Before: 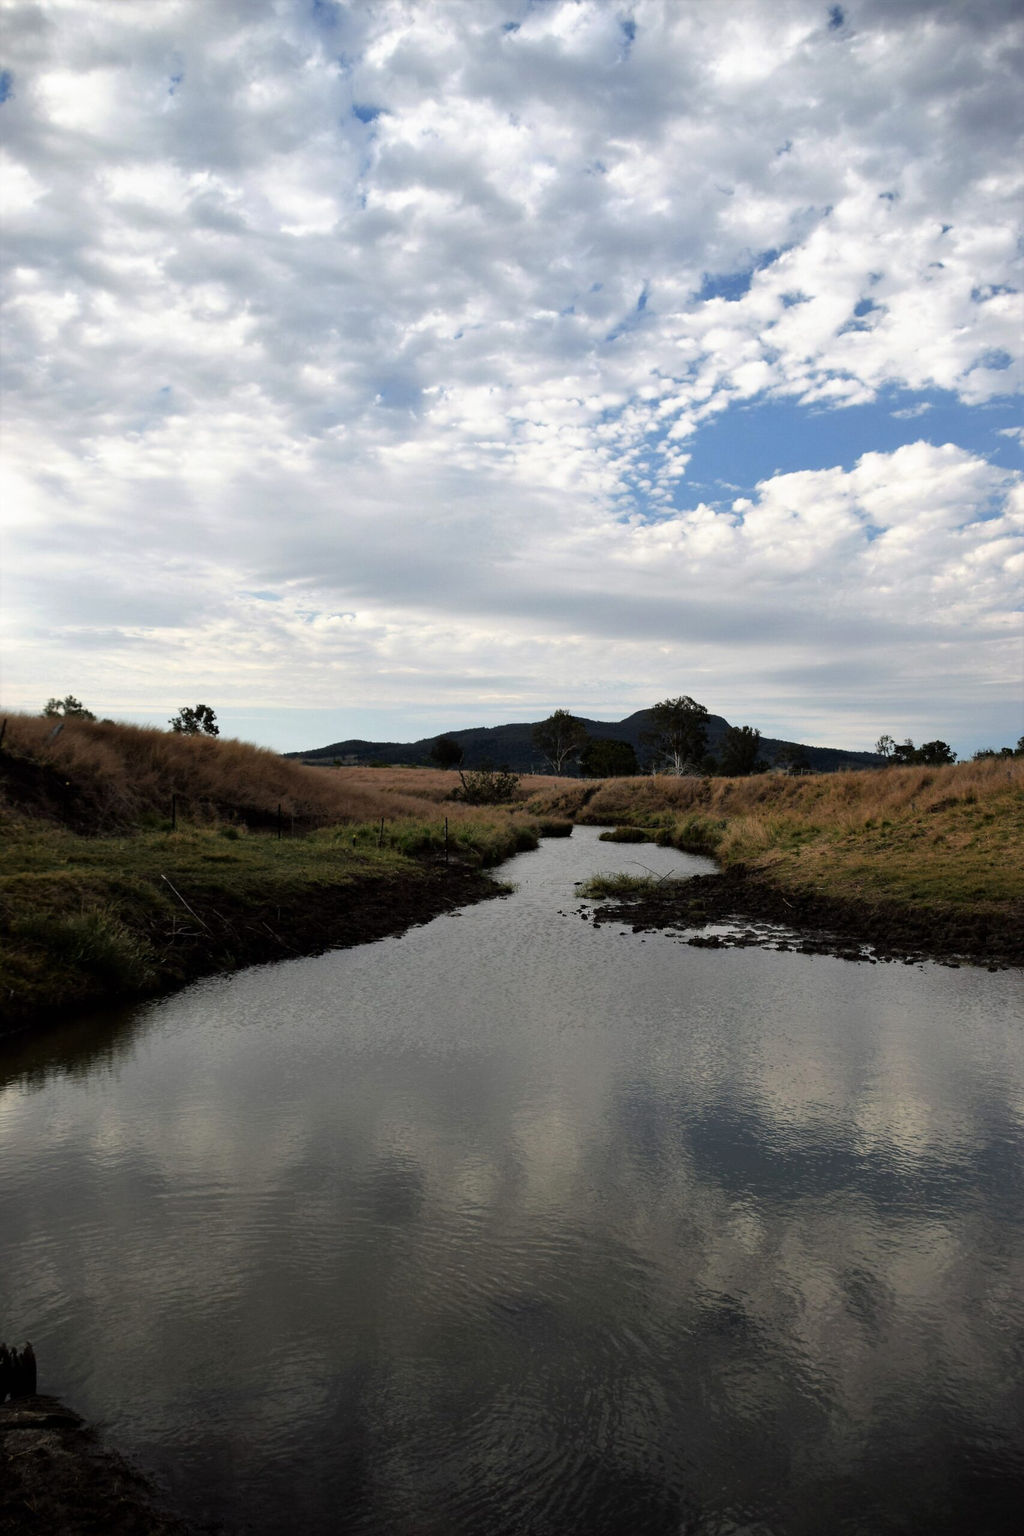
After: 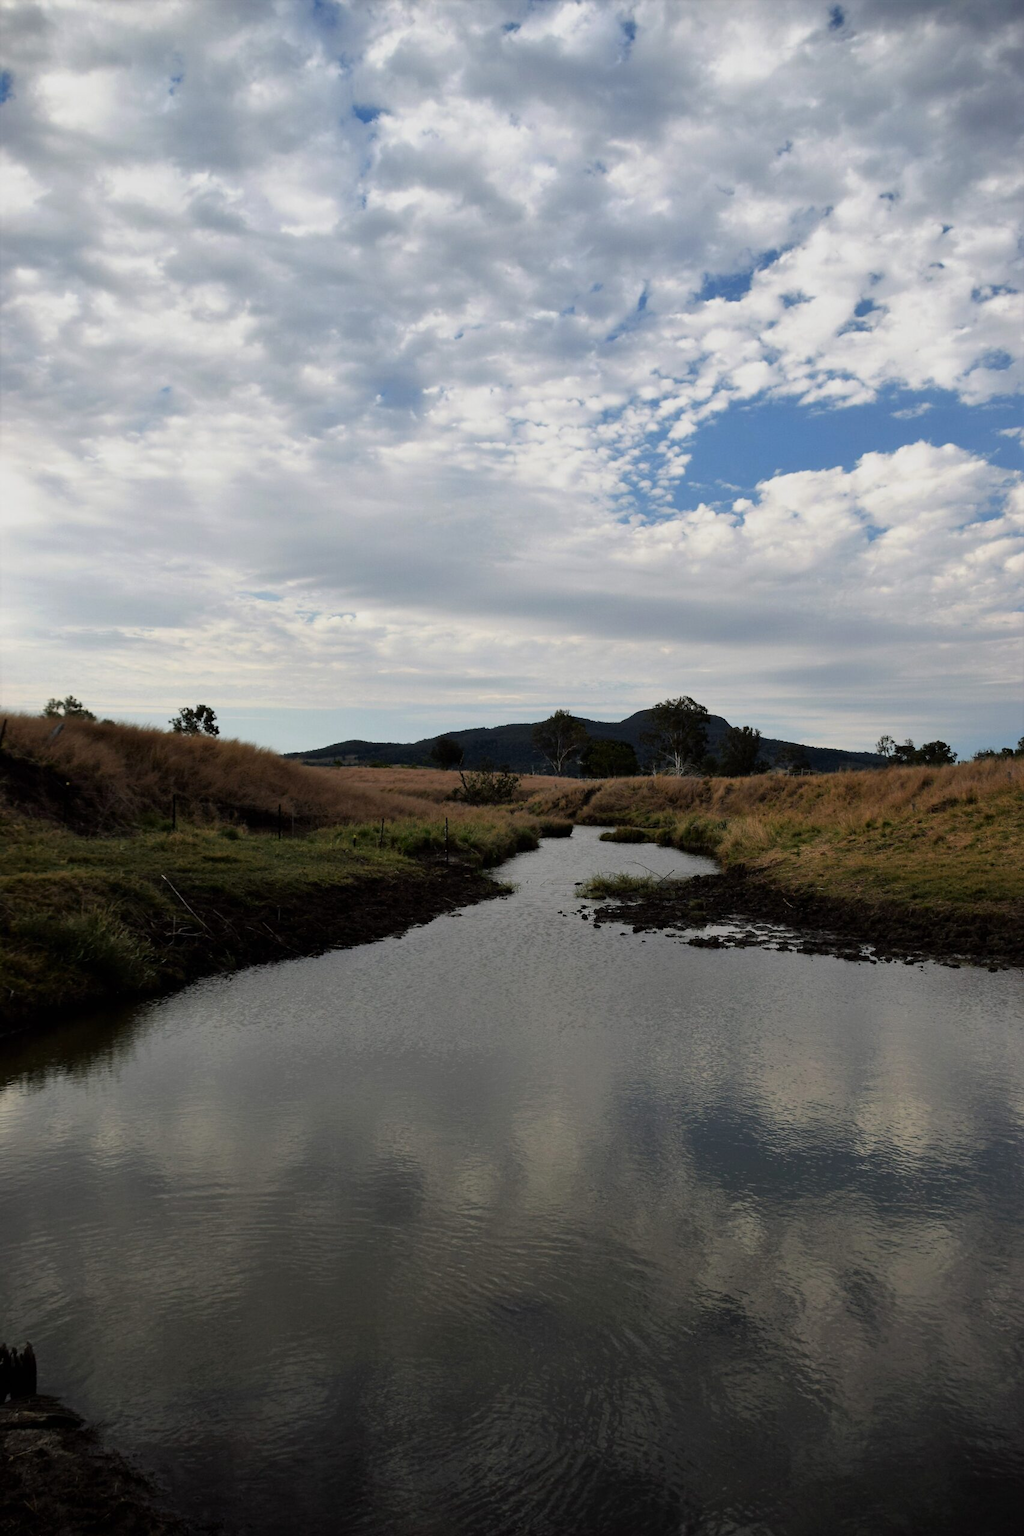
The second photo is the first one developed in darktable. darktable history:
shadows and highlights: radius 122.44, shadows 21.81, white point adjustment -9.7, highlights -12.98, soften with gaussian
